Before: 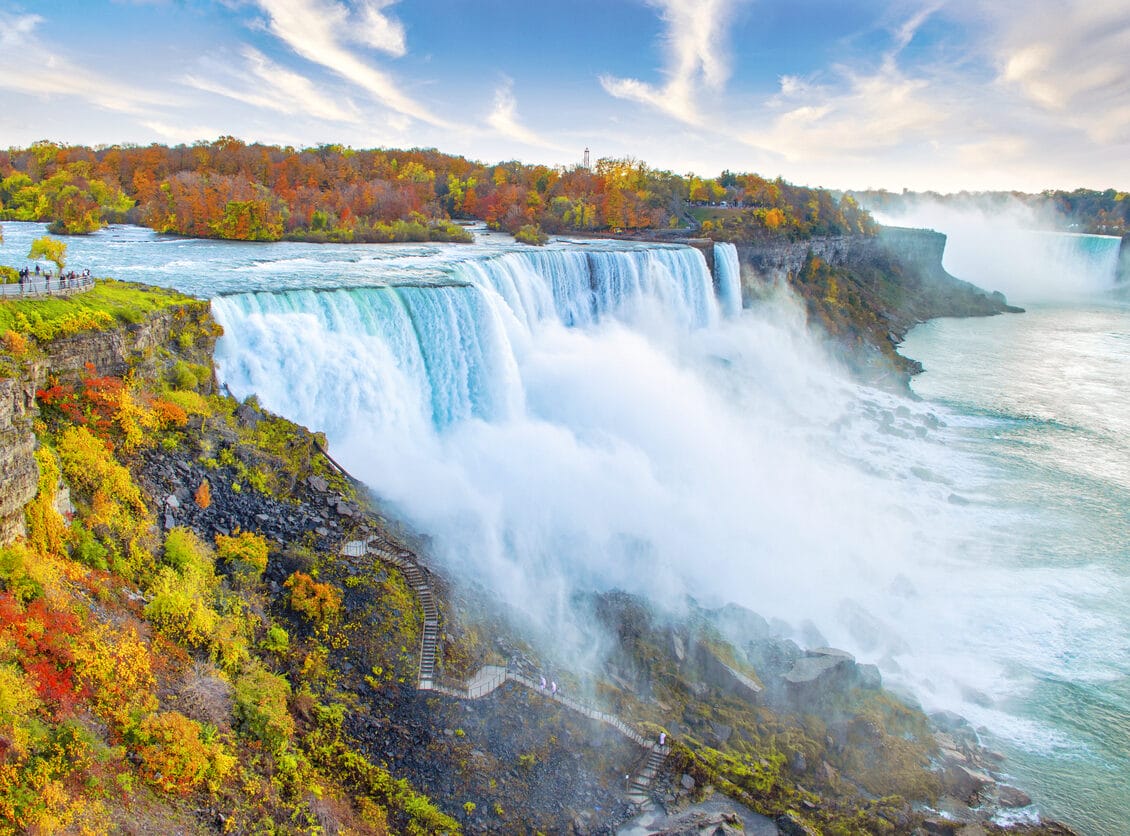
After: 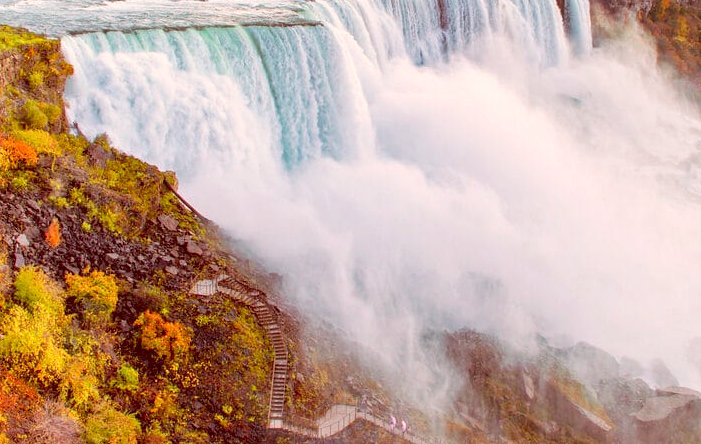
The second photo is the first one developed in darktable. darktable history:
color correction: highlights a* 9.03, highlights b* 8.71, shadows a* 40, shadows b* 40, saturation 0.8
white balance: emerald 1
crop: left 13.312%, top 31.28%, right 24.627%, bottom 15.582%
